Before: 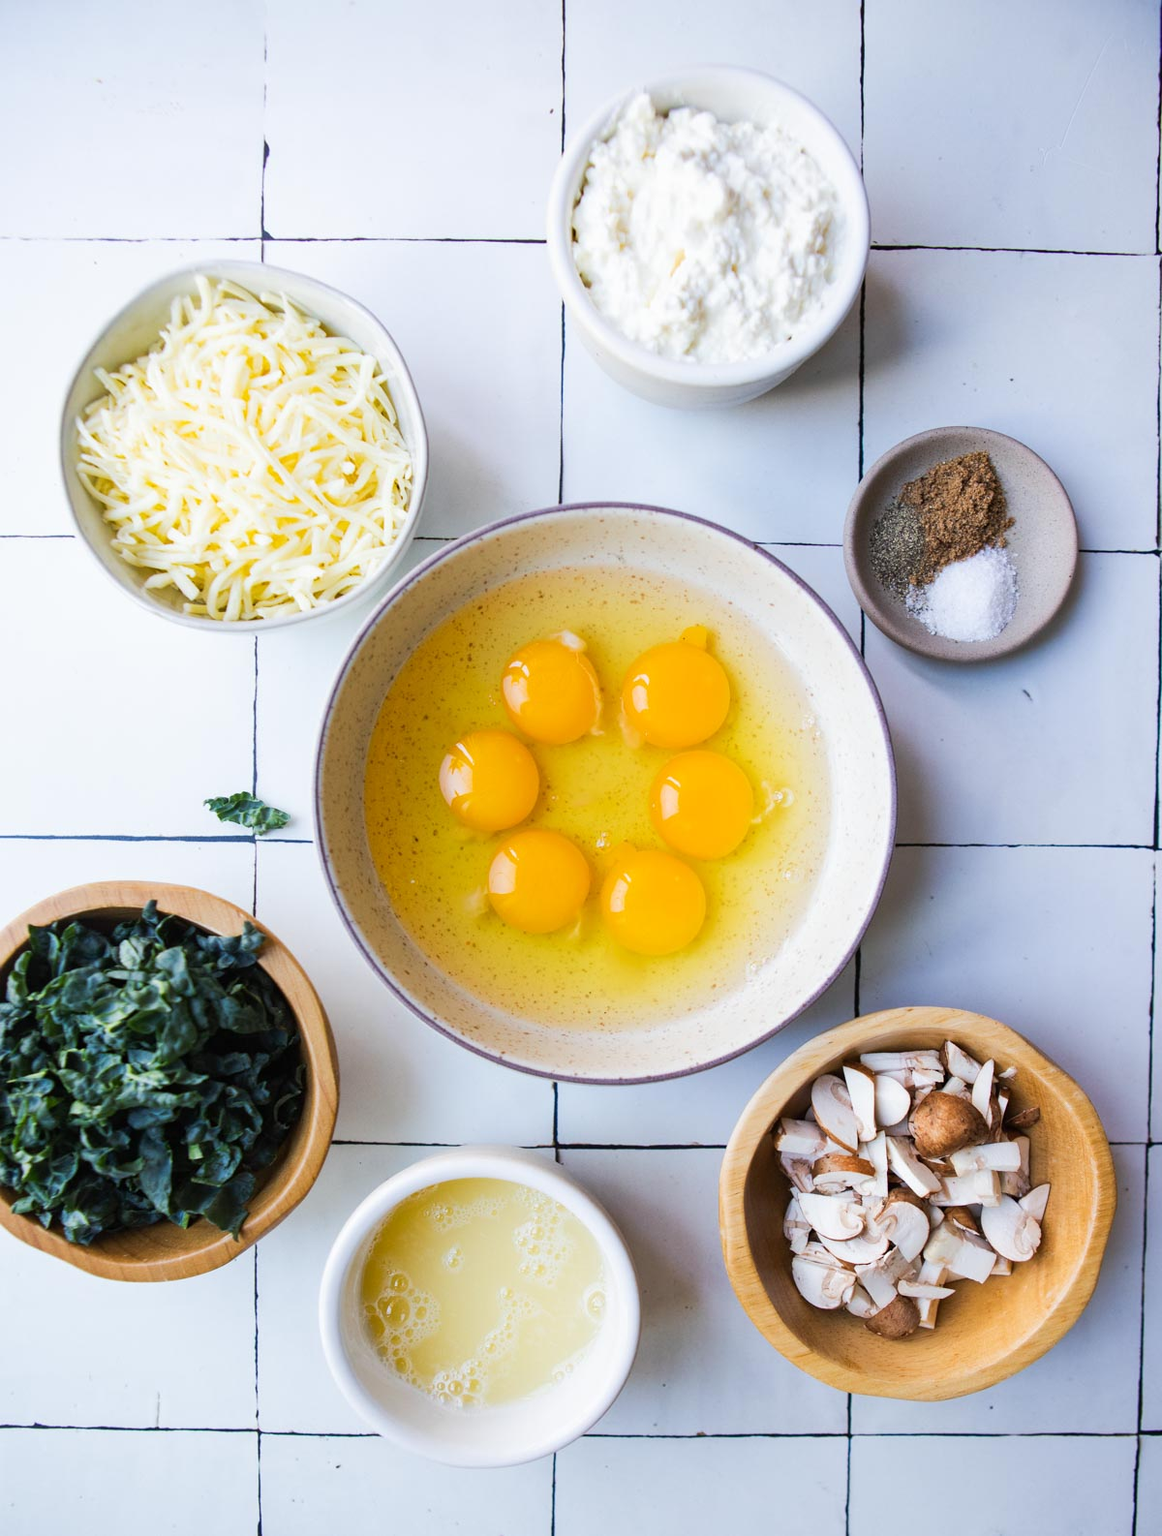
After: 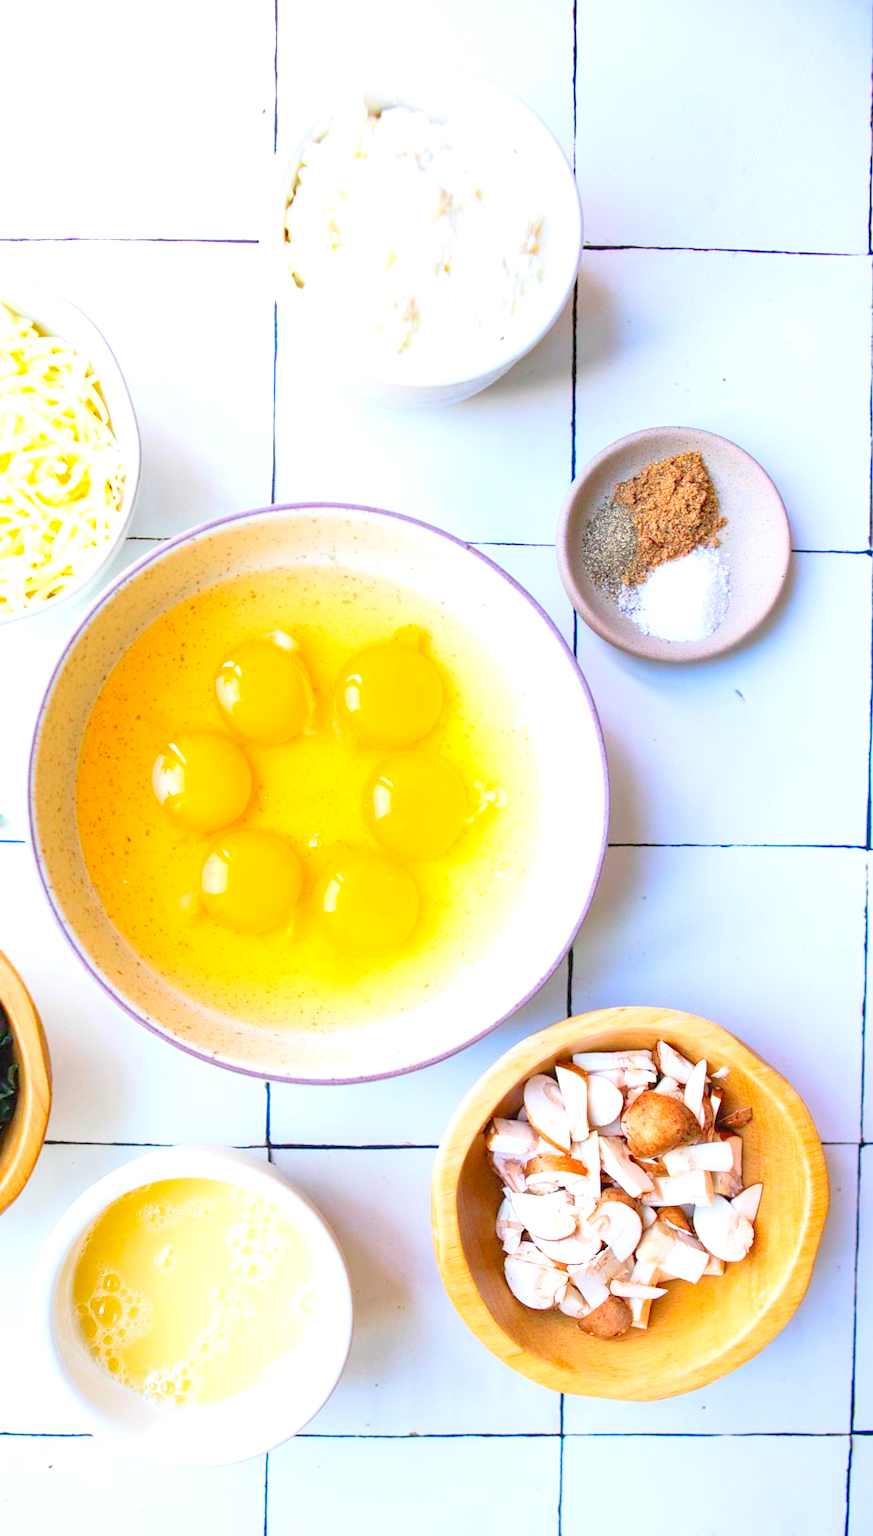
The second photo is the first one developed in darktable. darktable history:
crop and rotate: left 24.828%
levels: levels [0.008, 0.318, 0.836]
contrast brightness saturation: saturation 0.185
